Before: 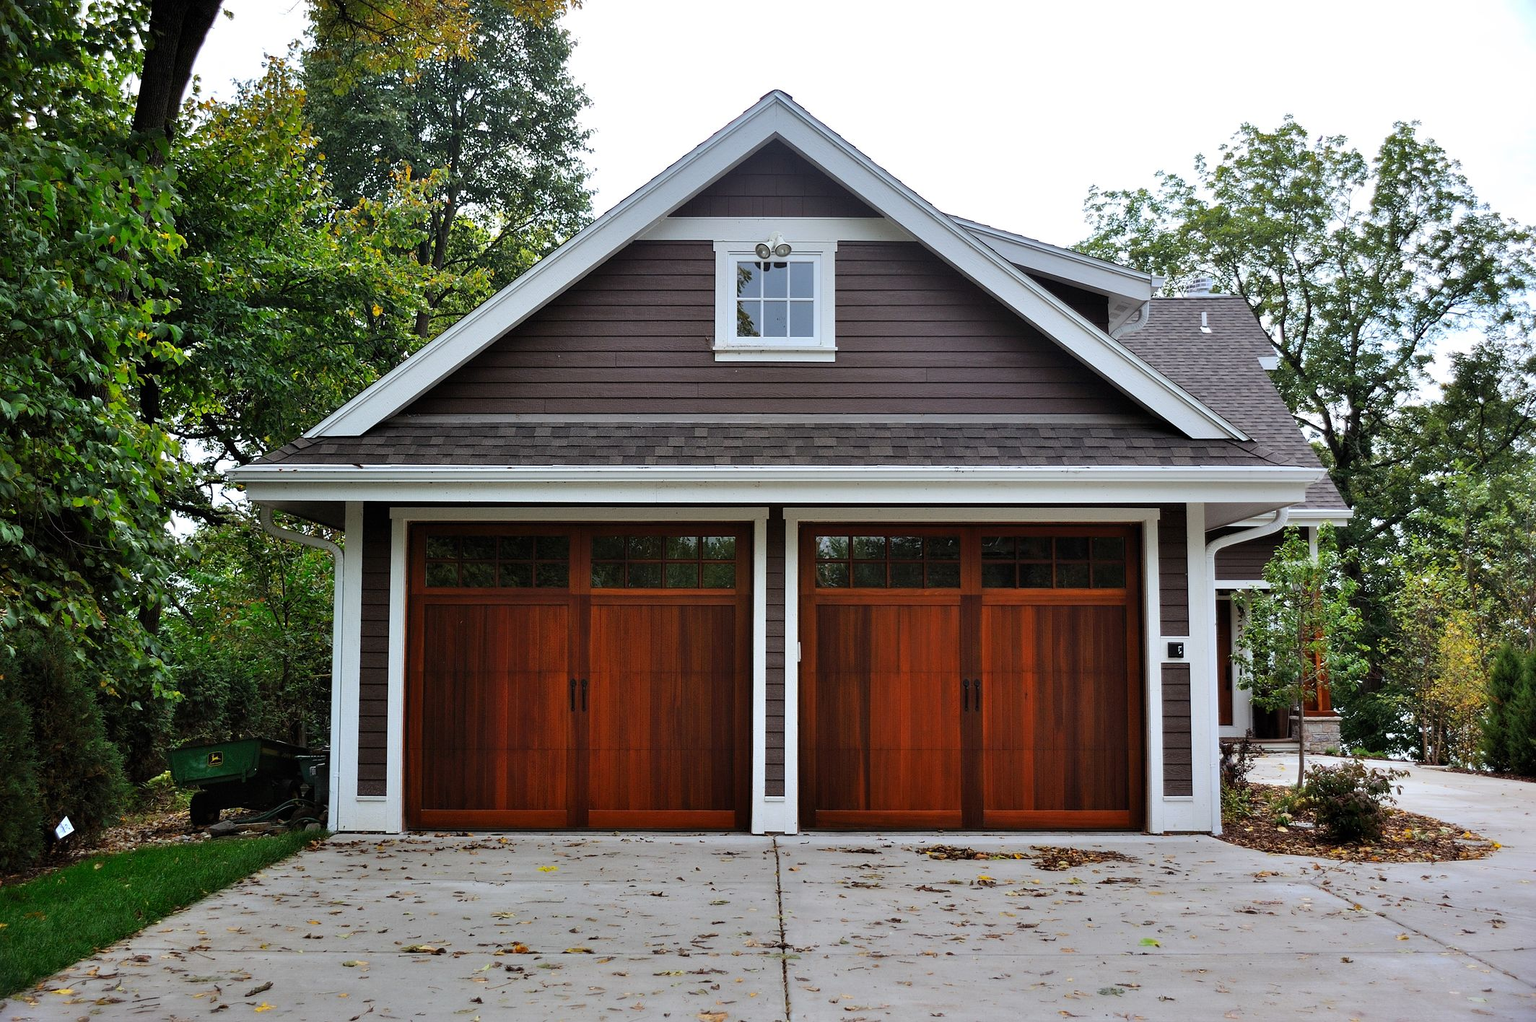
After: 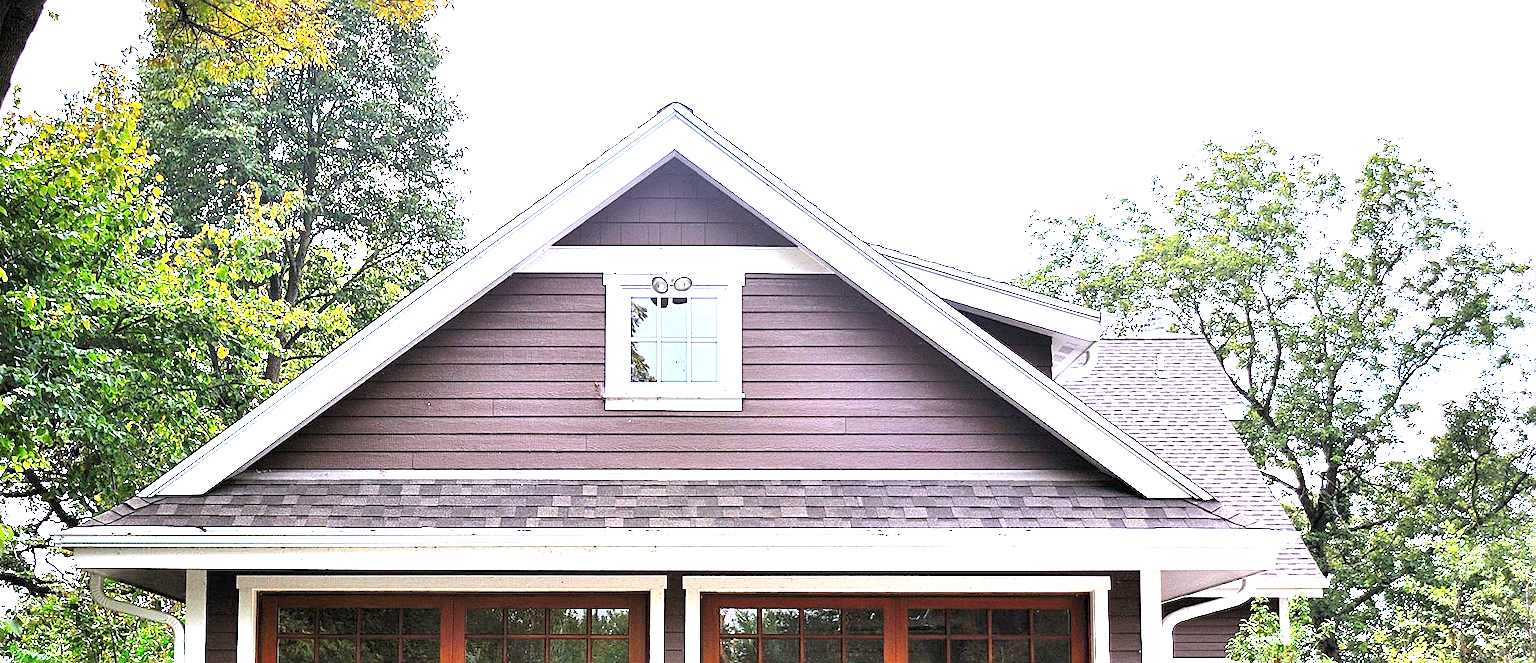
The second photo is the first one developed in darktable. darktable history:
crop and rotate: left 11.812%, bottom 42.776%
white balance: red 1.05, blue 1.072
sharpen: on, module defaults
exposure: exposure 2.25 EV, compensate highlight preservation false
